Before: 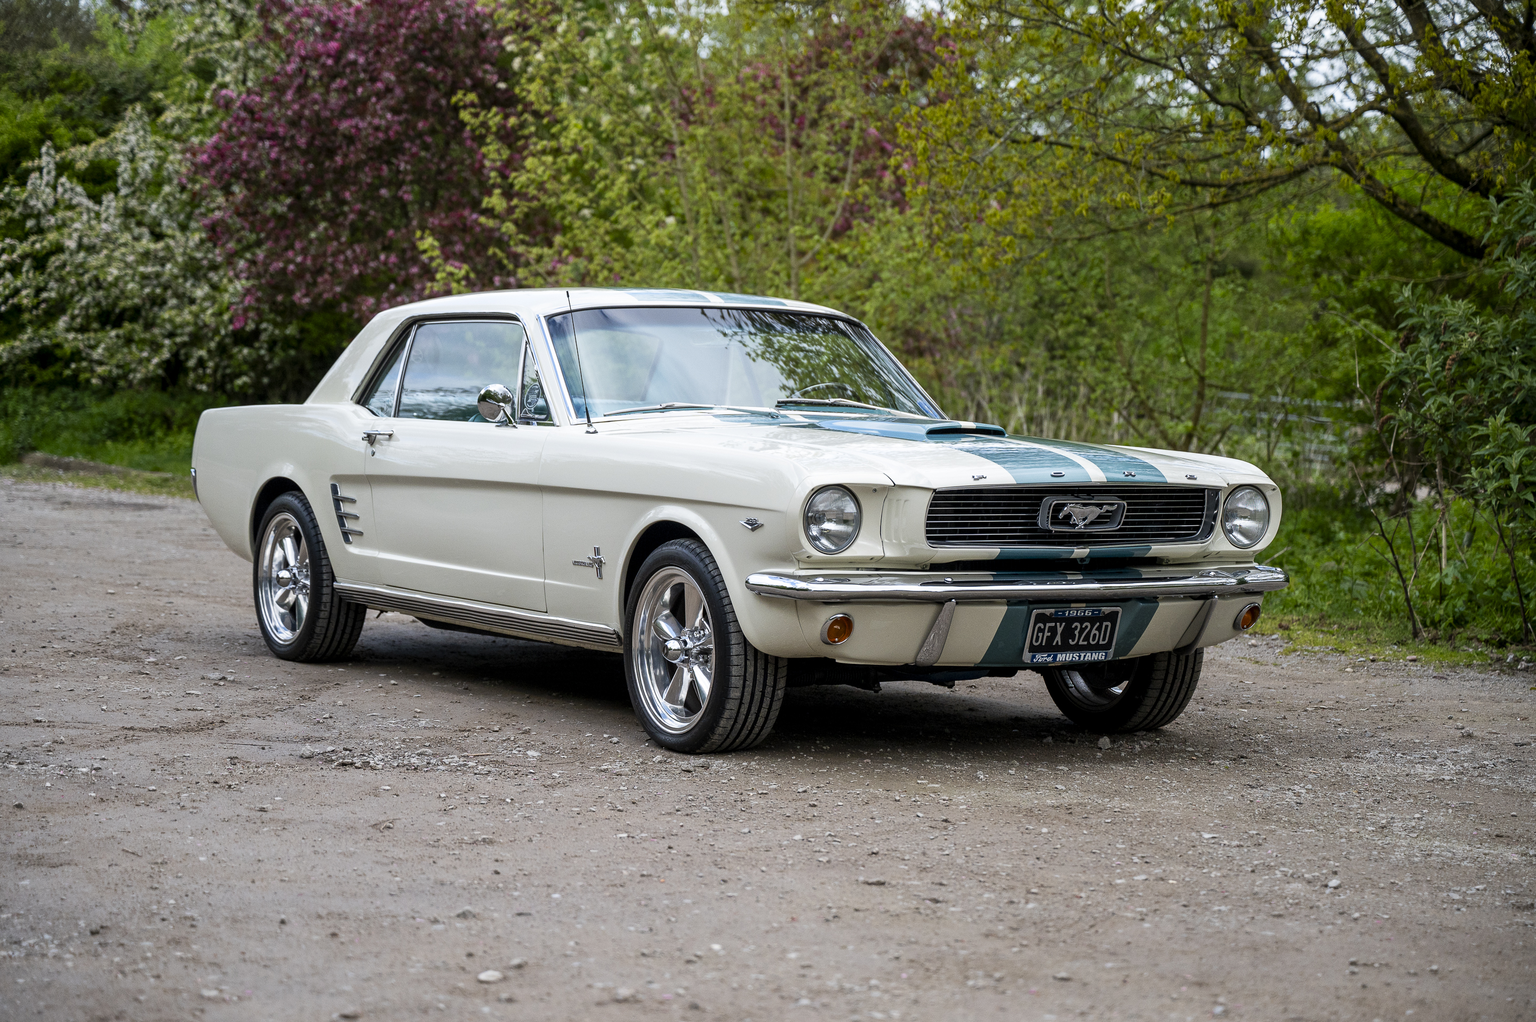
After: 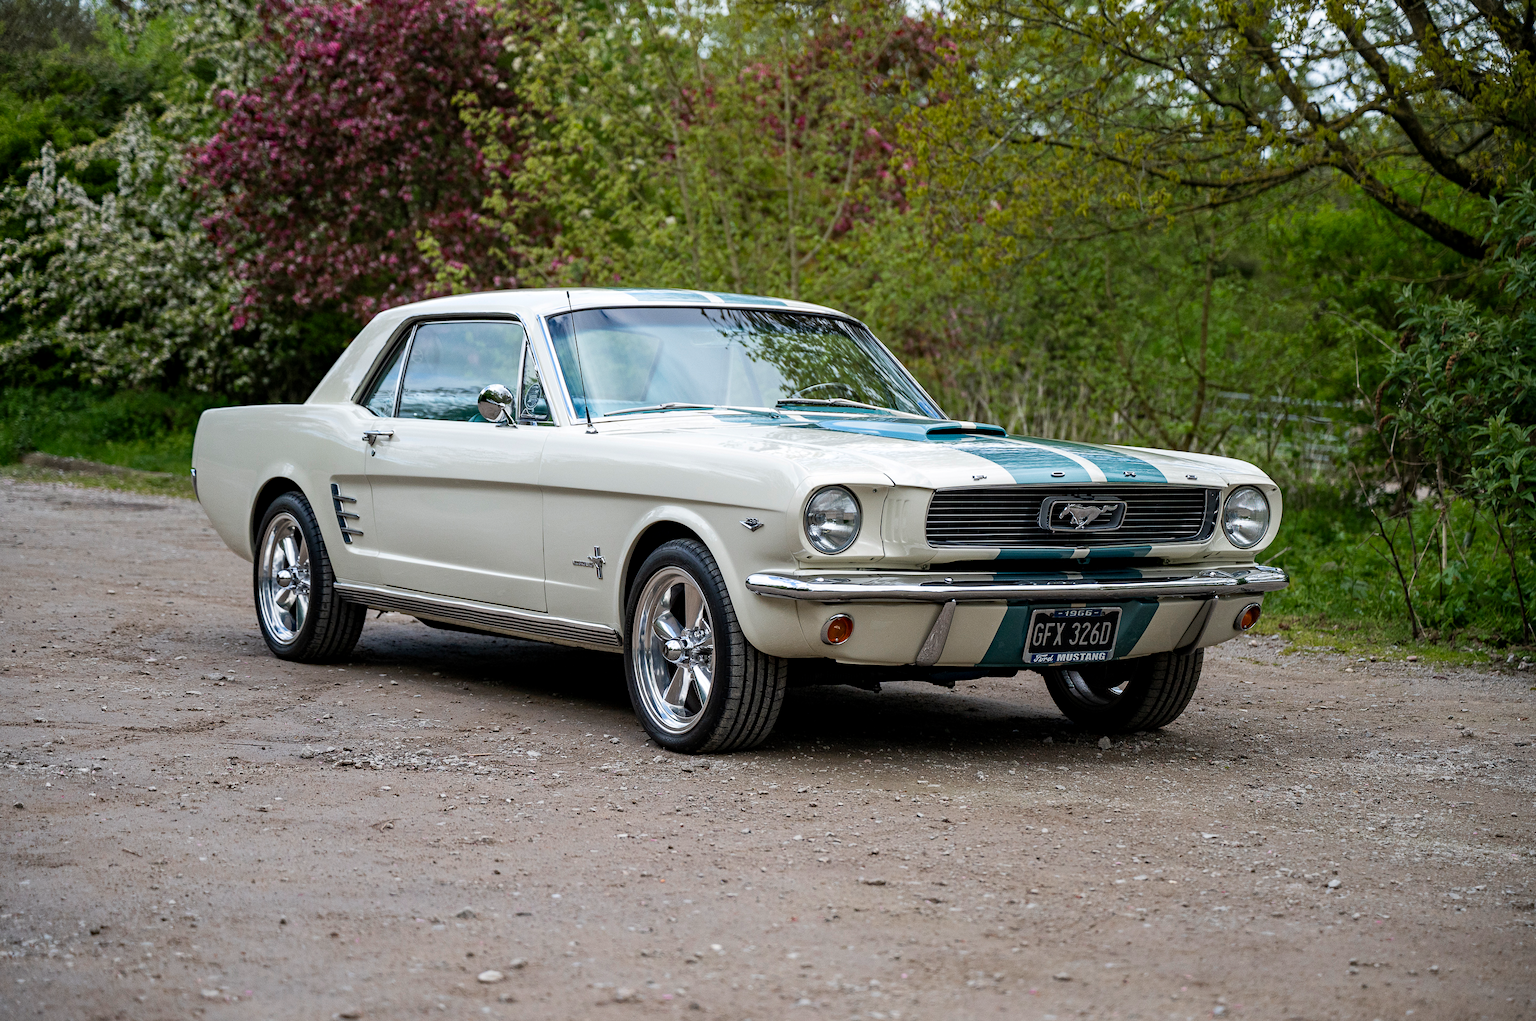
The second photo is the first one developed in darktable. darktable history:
haze removal: compatibility mode true
color zones: curves: ch0 [(0, 0.5) (0.143, 0.5) (0.286, 0.456) (0.429, 0.5) (0.571, 0.5) (0.714, 0.5) (0.857, 0.5) (1, 0.5)]; ch1 [(0, 0.5) (0.143, 0.5) (0.286, 0.422) (0.429, 0.5) (0.571, 0.5) (0.714, 0.5) (0.857, 0.5) (1, 0.5)]
